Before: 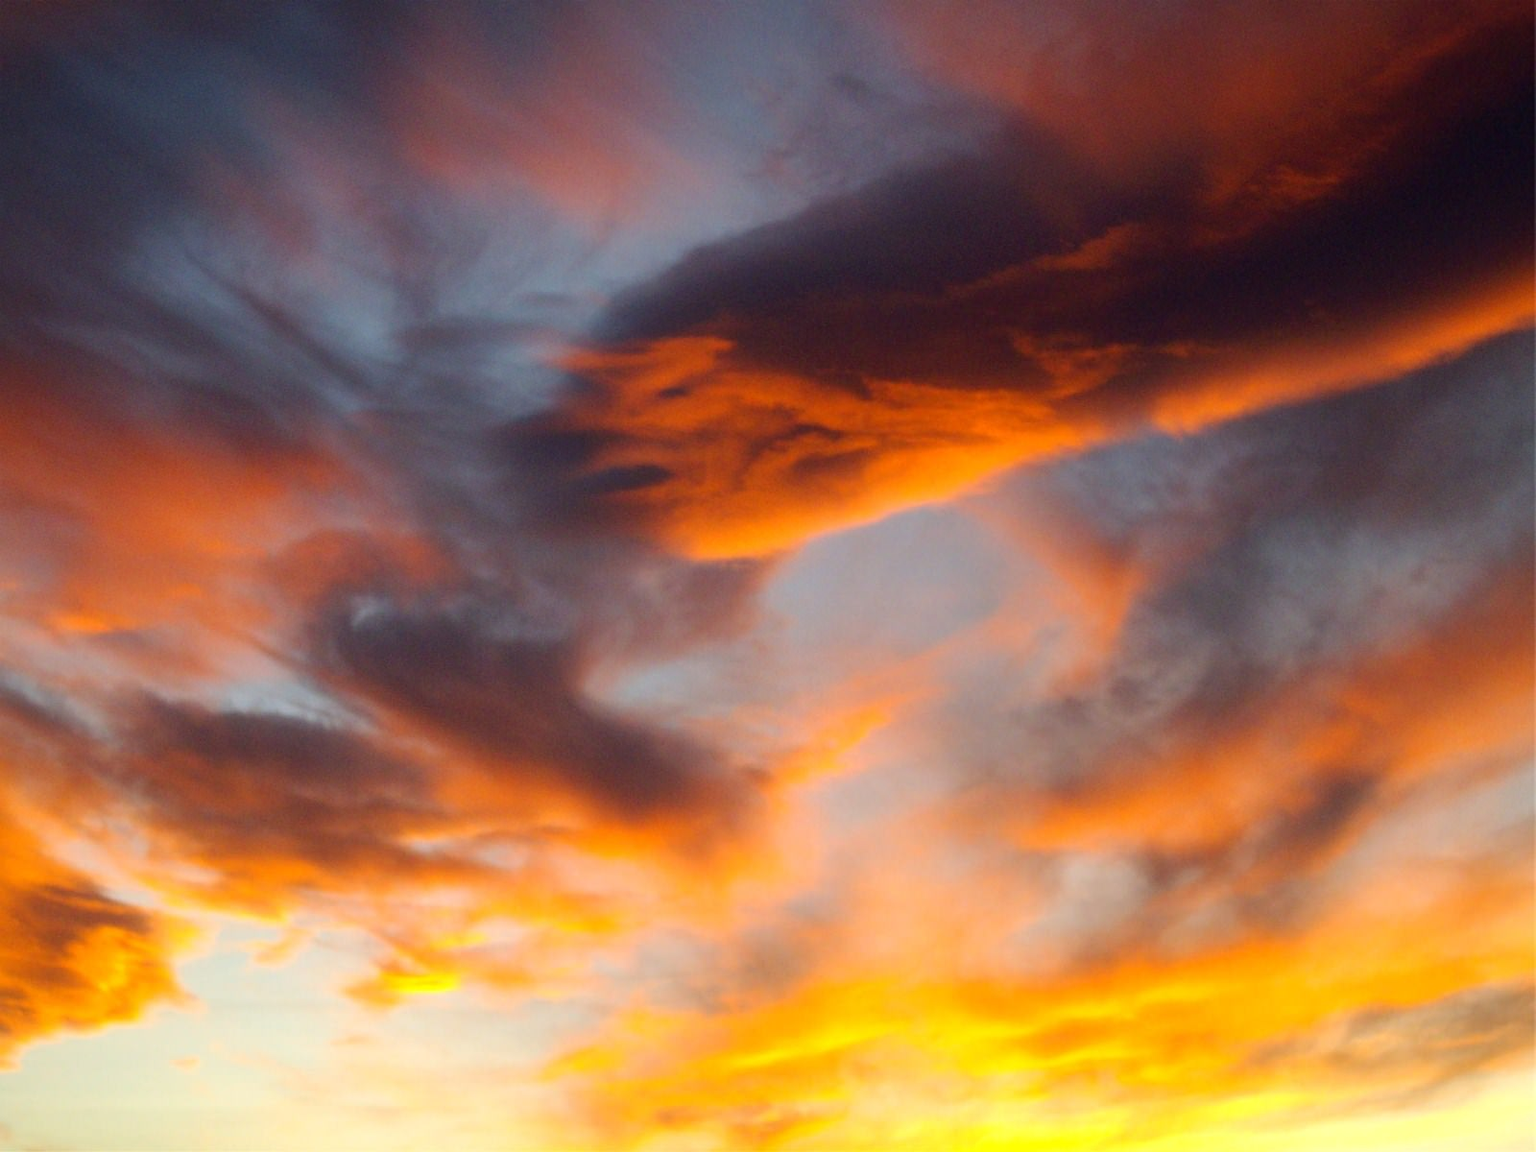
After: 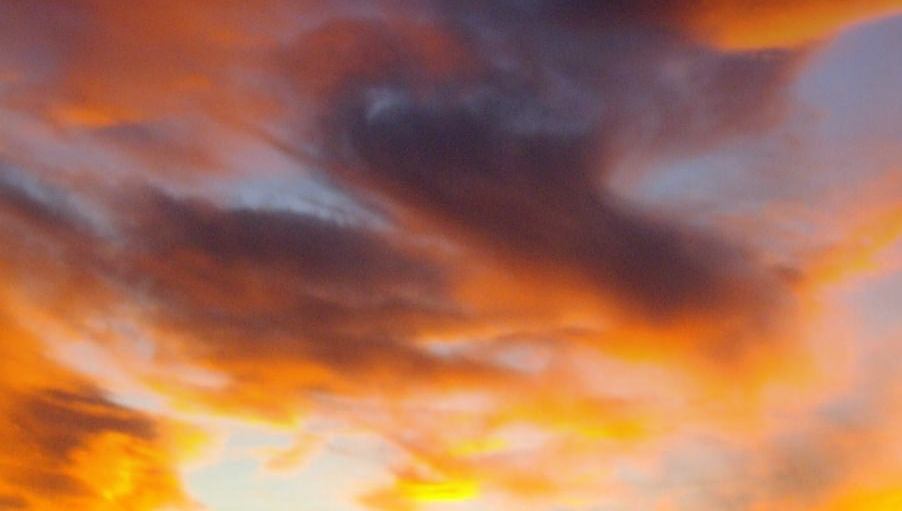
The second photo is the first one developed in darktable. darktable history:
graduated density: hue 238.83°, saturation 50%
crop: top 44.483%, right 43.593%, bottom 12.892%
sharpen: amount 0.2
